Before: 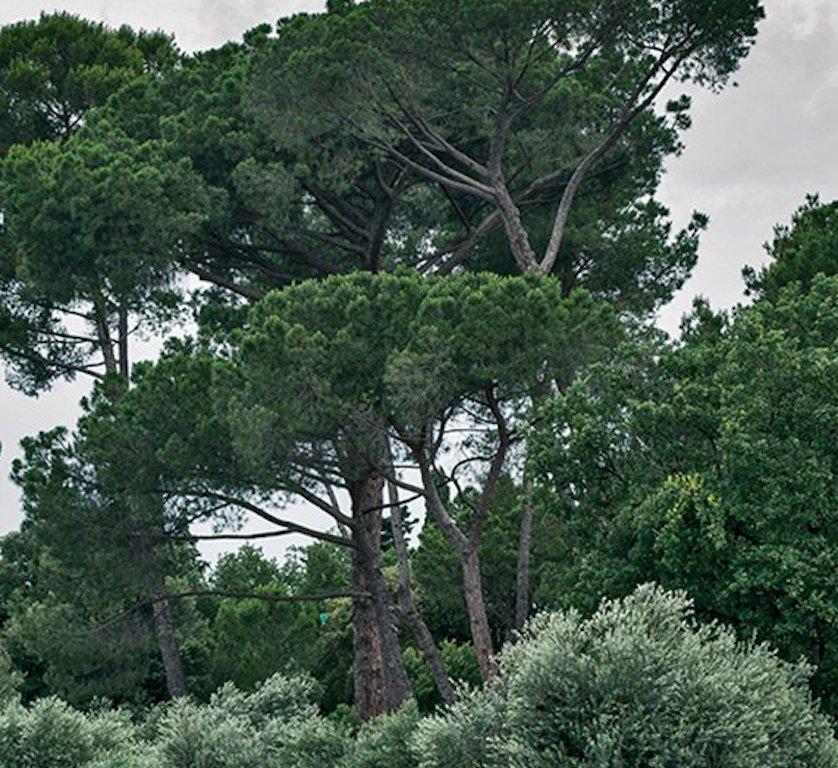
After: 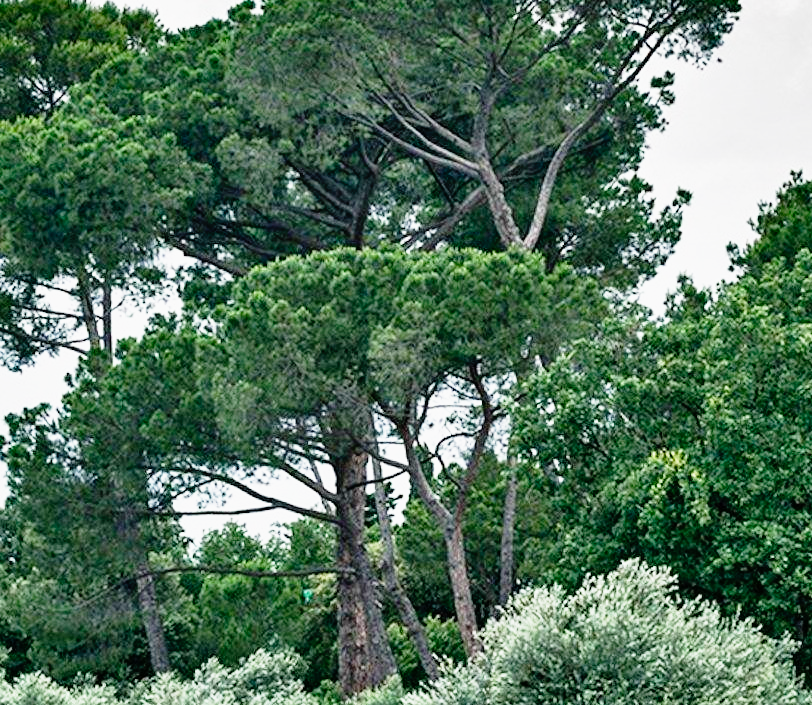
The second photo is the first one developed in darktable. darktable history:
crop: left 1.964%, top 3.251%, right 1.122%, bottom 4.933%
base curve: curves: ch0 [(0, 0) (0.012, 0.01) (0.073, 0.168) (0.31, 0.711) (0.645, 0.957) (1, 1)], preserve colors none
shadows and highlights: shadows 43.71, white point adjustment -1.46, soften with gaussian
